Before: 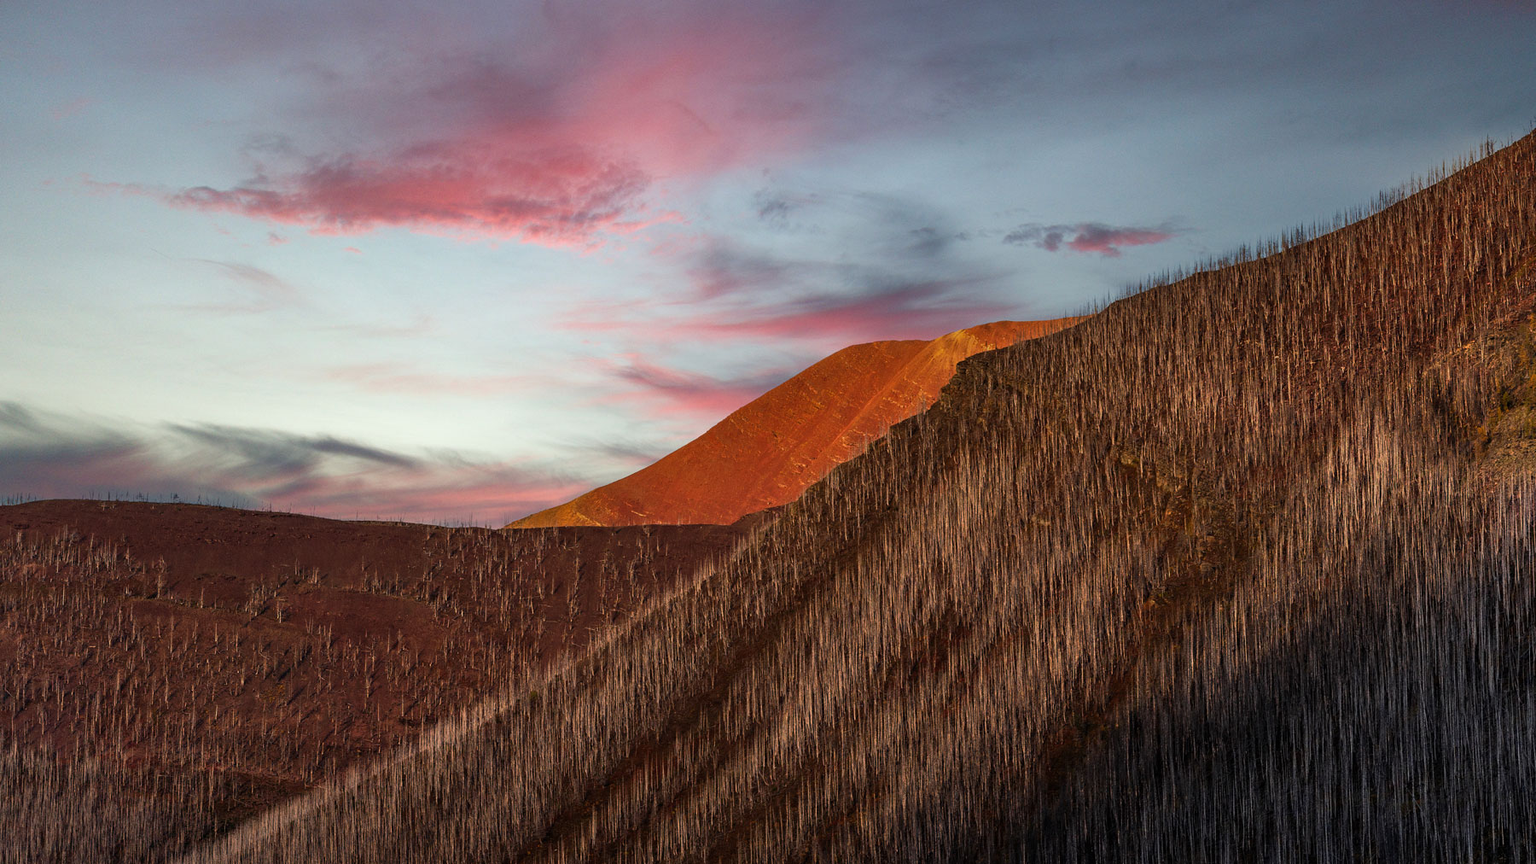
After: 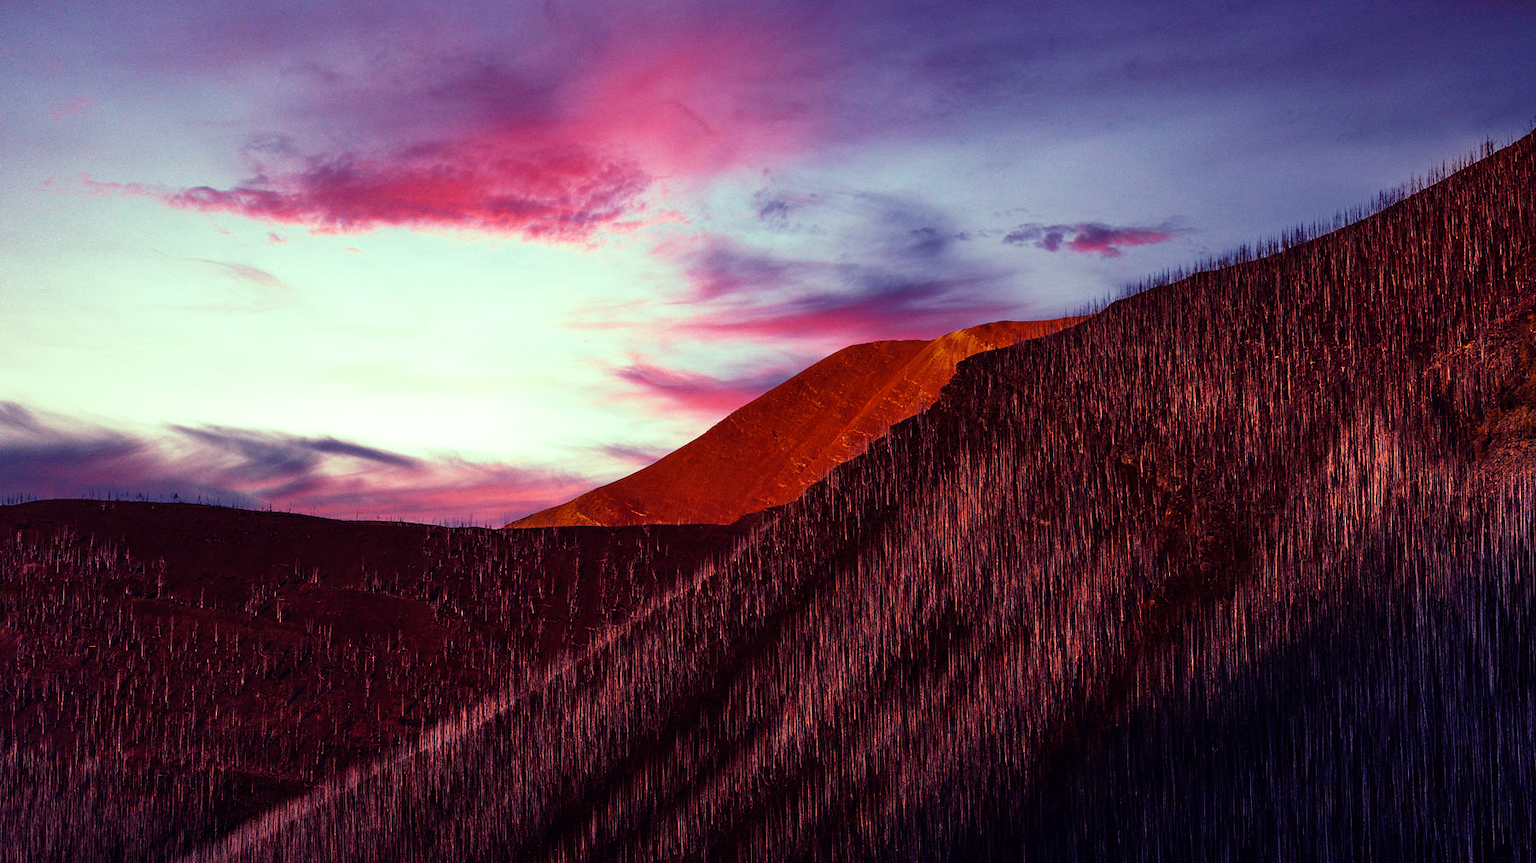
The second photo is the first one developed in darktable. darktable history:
tone curve: curves: ch0 [(0, 0) (0.003, 0.001) (0.011, 0.002) (0.025, 0.002) (0.044, 0.006) (0.069, 0.01) (0.1, 0.017) (0.136, 0.023) (0.177, 0.038) (0.224, 0.066) (0.277, 0.118) (0.335, 0.185) (0.399, 0.264) (0.468, 0.365) (0.543, 0.475) (0.623, 0.606) (0.709, 0.759) (0.801, 0.923) (0.898, 0.999) (1, 1)], preserve colors none
color look up table: target L [84.34, 86.42, 82.74, 78.23, 77.36, 77.55, 69.22, 68.08, 60.23, 41.47, 39.39, 38.21, 17.09, 200.01, 96.96, 84.39, 73.1, 69.47, 70.18, 70.78, 58.17, 56.4, 56.41, 54.58, 46.26, 45.15, 32.41, 12.81, 83.65, 67.43, 62.96, 58.28, 54.43, 54.29, 40.75, 41.17, 45.77, 40.78, 33.6, 28.73, 28.69, 9.947, 79.24, 80.65, 72.5, 59.29, 52.54, 29.31, 4.425], target a [-9.094, -8.614, -12.67, -37.15, -45.33, 0.31, -38.28, -25.23, -31.85, -25.01, -6.179, -5.887, -14.93, 0, -28.84, -4.584, 16.76, 17.88, 15.74, 11.11, 50.19, 52.29, 33.78, 50.97, 26.58, 19.54, 34.38, 18.2, 3.775, 24.65, 44.77, 56.1, 41.82, 55.65, 41.15, 36.54, 44.47, 9.029, 34.36, 36.45, 38.94, 27.39, -28.9, -17.82, -27.93, -7.792, 7.64, 18.81, 7.235], target b [33.14, 0.604, 54.03, 11.43, 47.15, 51.56, 37.26, 15.32, 37.22, 20.48, 22.11, -12.28, 5.419, 0, 18.5, 17.26, 5.412, 41.37, 21.57, 0.403, 7.297, 46.89, 3.822, 34.92, 29.05, 7.174, 34.92, 11.44, -3.695, -25.6, -19.28, -17.93, -13.83, -47.08, -64.91, -48.51, 8.017, -14.13, -16.83, -52.8, -52.86, -35.14, -11.8, -7.653, -1.388, -10.48, -31.84, -40.01, -22.83], num patches 49
